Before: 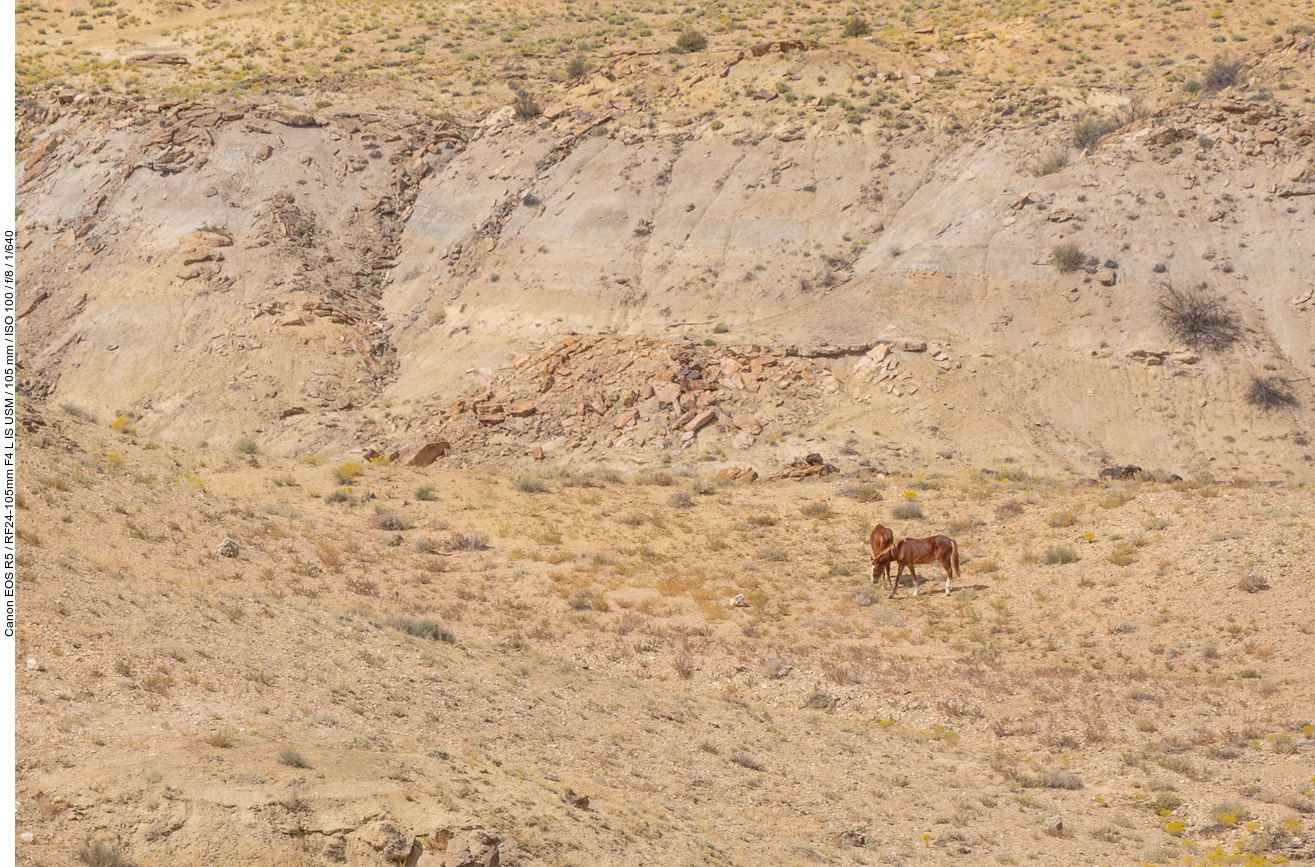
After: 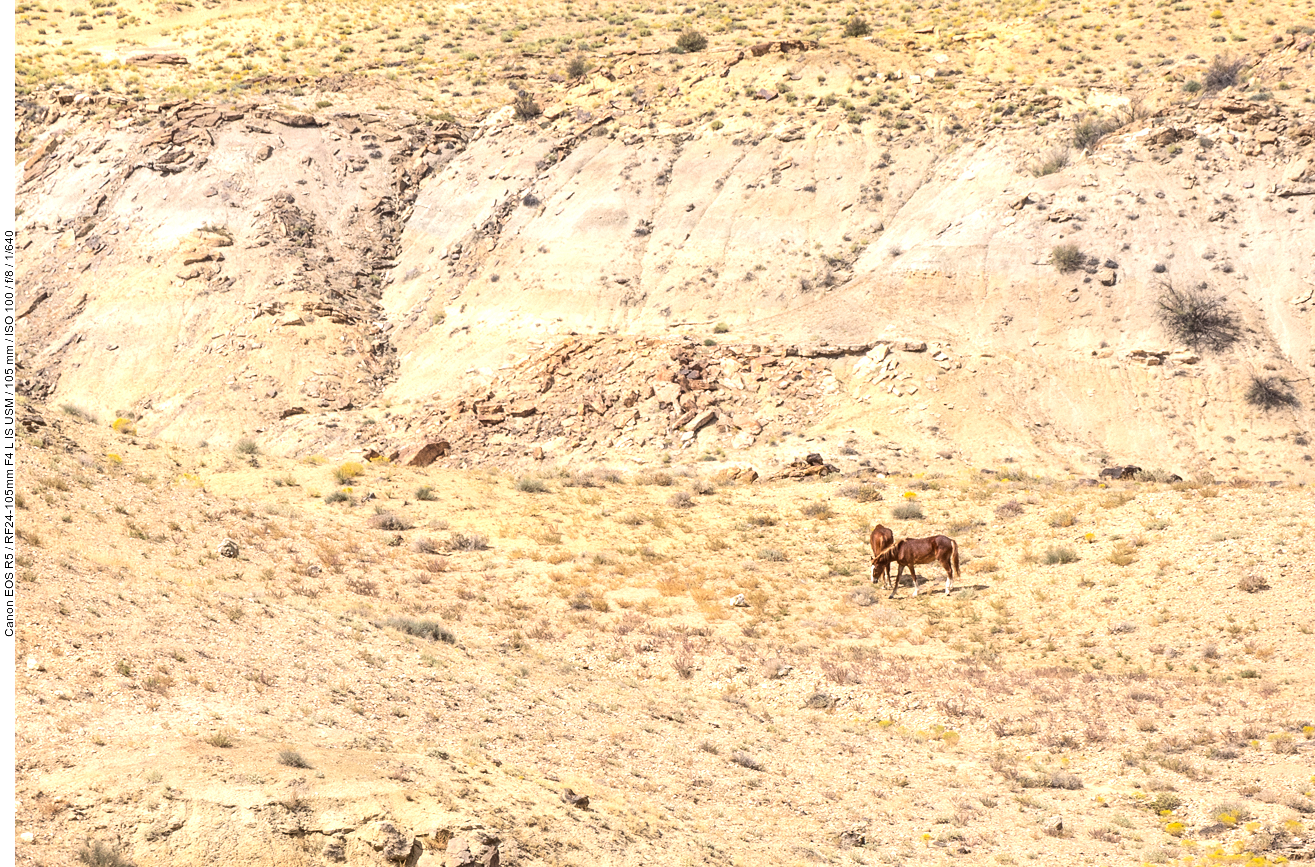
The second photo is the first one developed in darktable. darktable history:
tone equalizer: -8 EV -1.12 EV, -7 EV -1.04 EV, -6 EV -0.867 EV, -5 EV -0.571 EV, -3 EV 0.588 EV, -2 EV 0.86 EV, -1 EV 1.01 EV, +0 EV 1.06 EV, edges refinement/feathering 500, mask exposure compensation -1.57 EV, preserve details no
